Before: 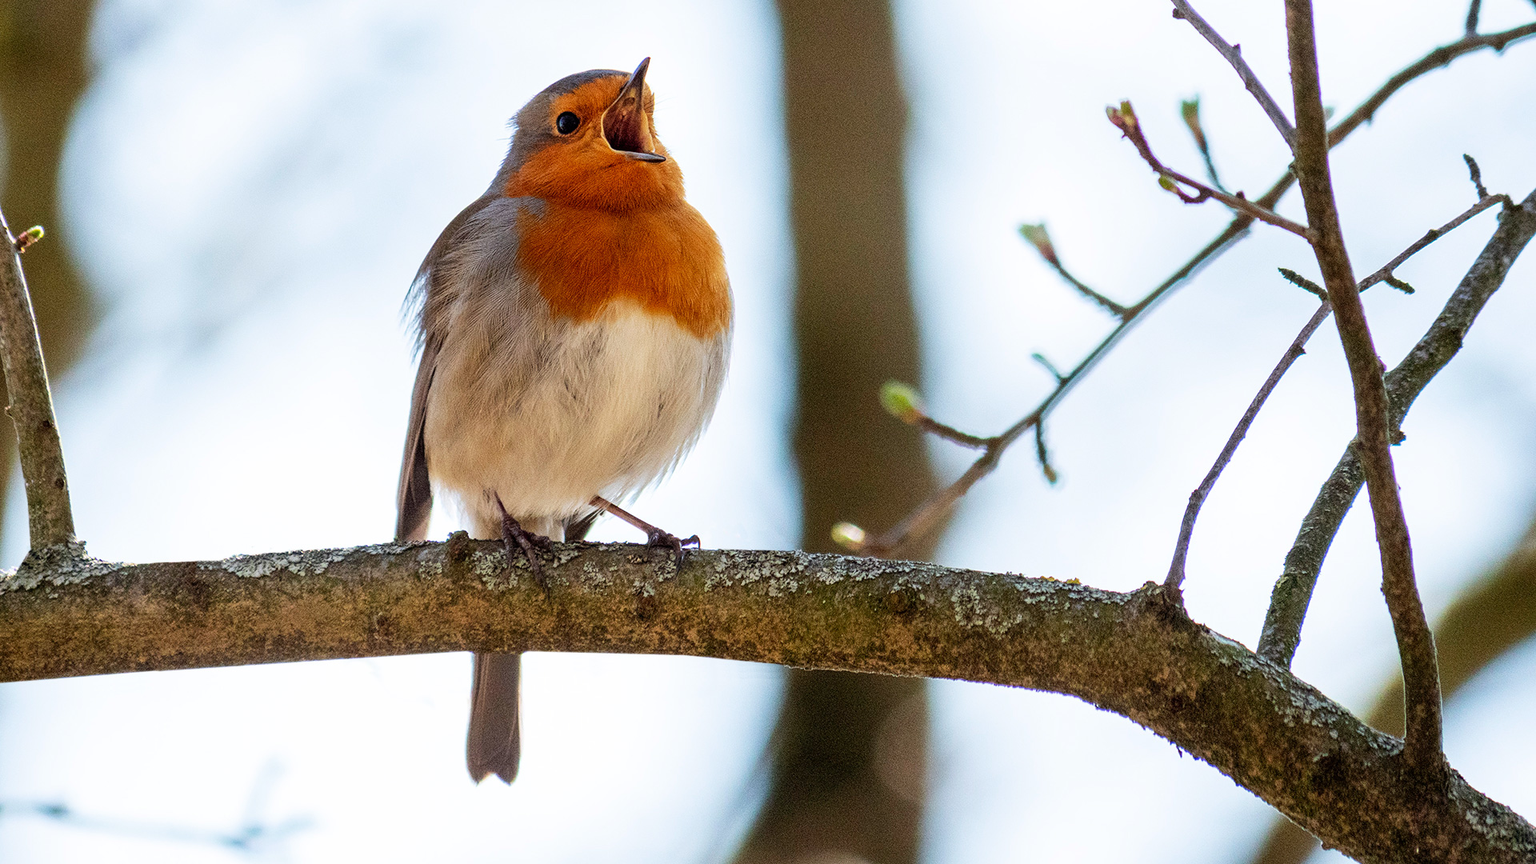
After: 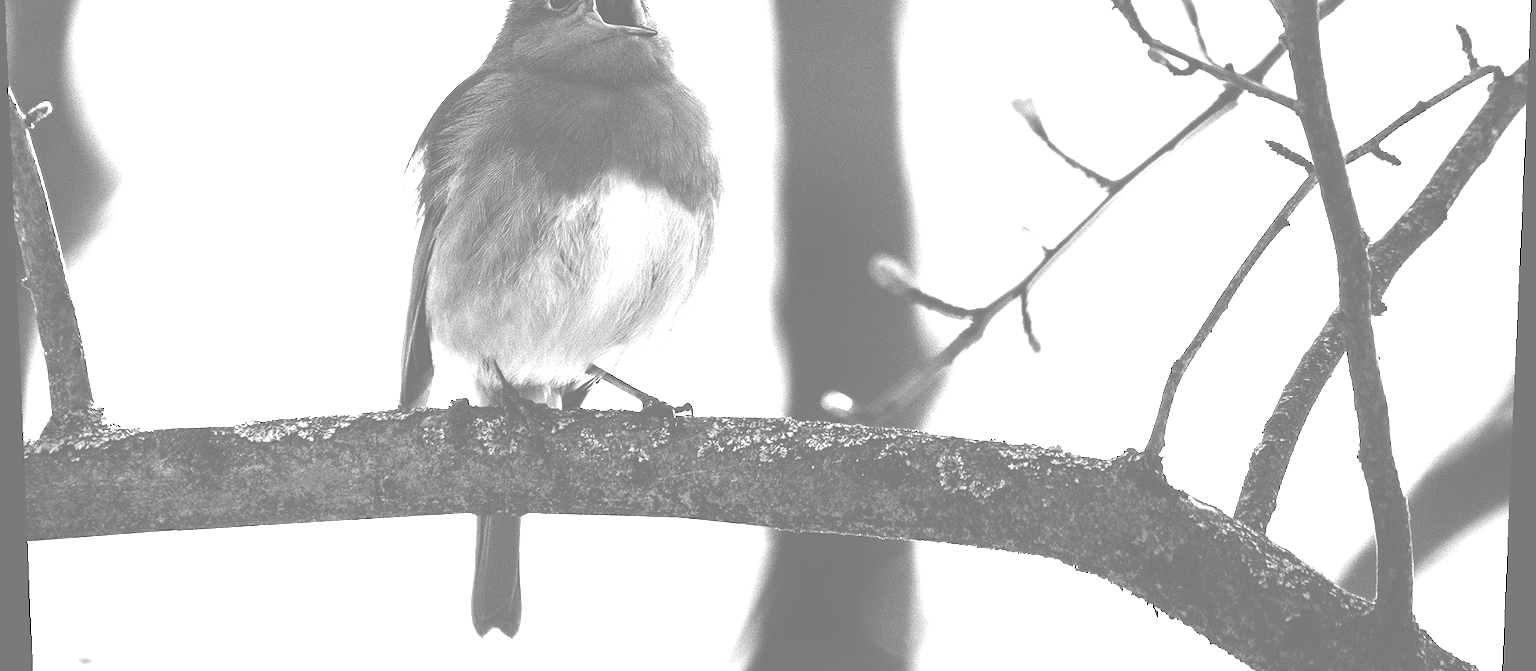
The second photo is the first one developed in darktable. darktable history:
haze removal: adaptive false
exposure: black level correction 0.001, exposure 0.5 EV, compensate exposure bias true, compensate highlight preservation false
crop and rotate: top 15.774%, bottom 5.506%
monochrome: on, module defaults
contrast brightness saturation: brightness -1, saturation 1
rotate and perspective: lens shift (vertical) 0.048, lens shift (horizontal) -0.024, automatic cropping off
colorize: hue 25.2°, saturation 83%, source mix 82%, lightness 79%, version 1
